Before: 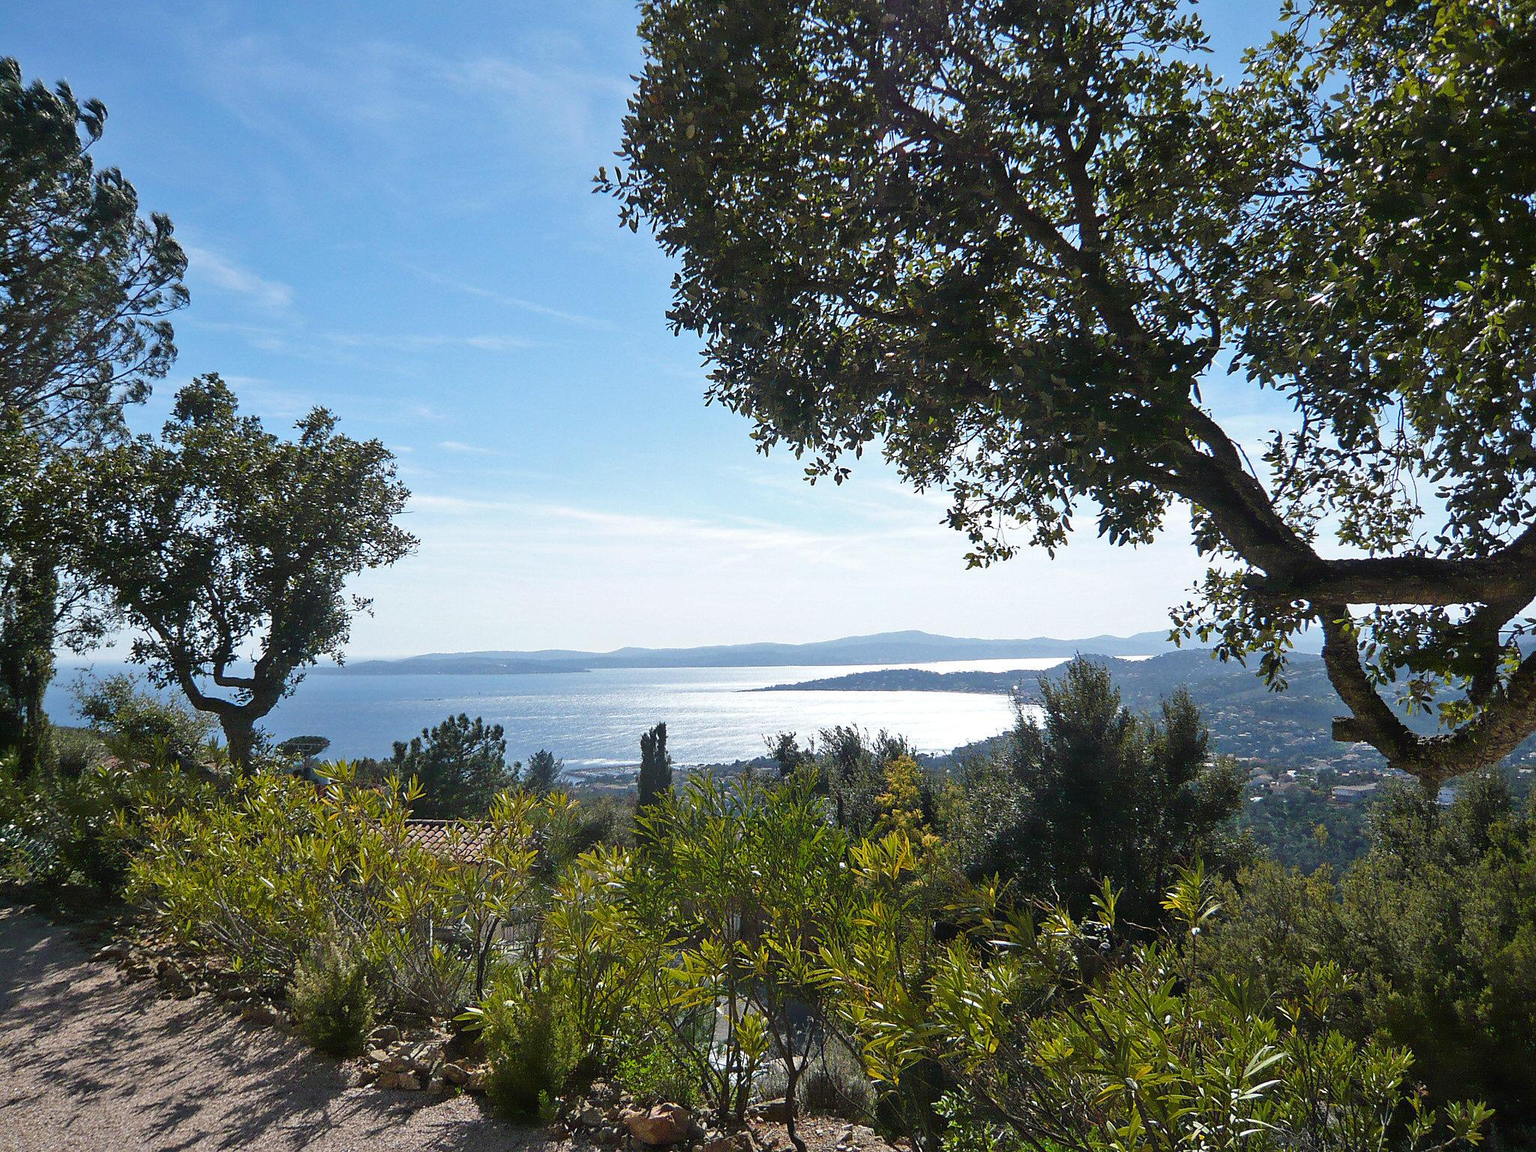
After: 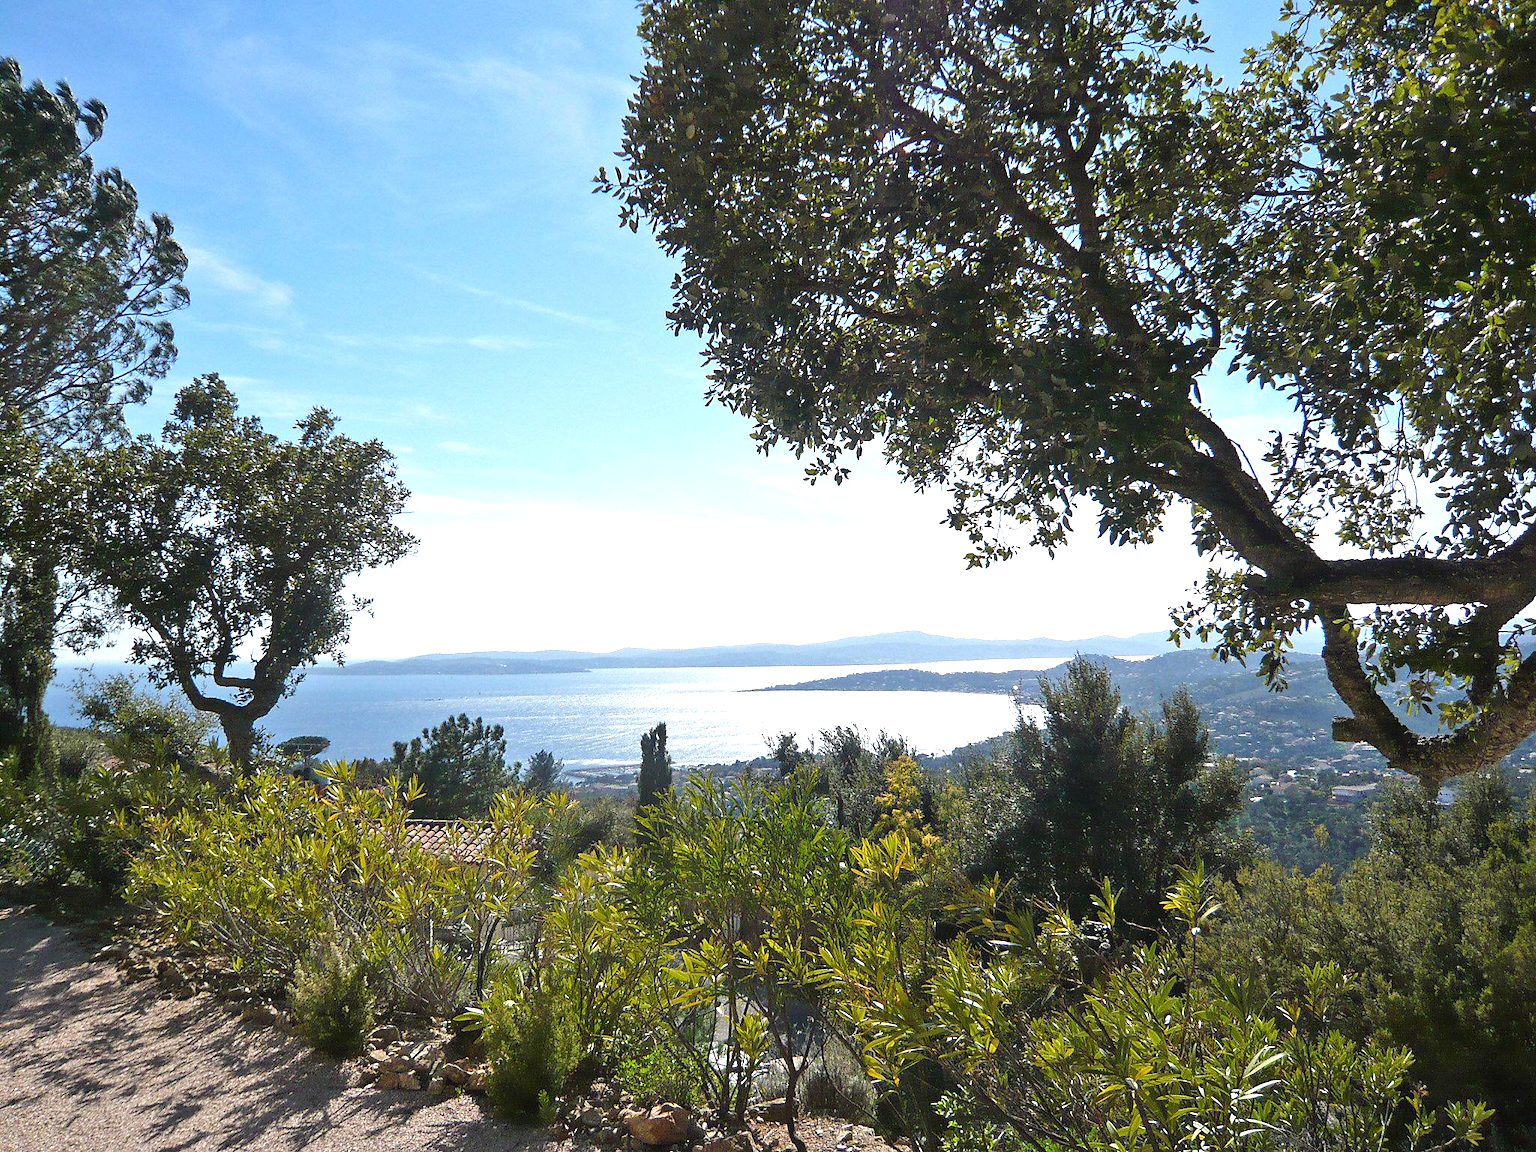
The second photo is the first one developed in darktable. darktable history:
color calibration: x 0.342, y 0.356, temperature 5124.91 K
exposure: black level correction 0, exposure 0.598 EV, compensate highlight preservation false
